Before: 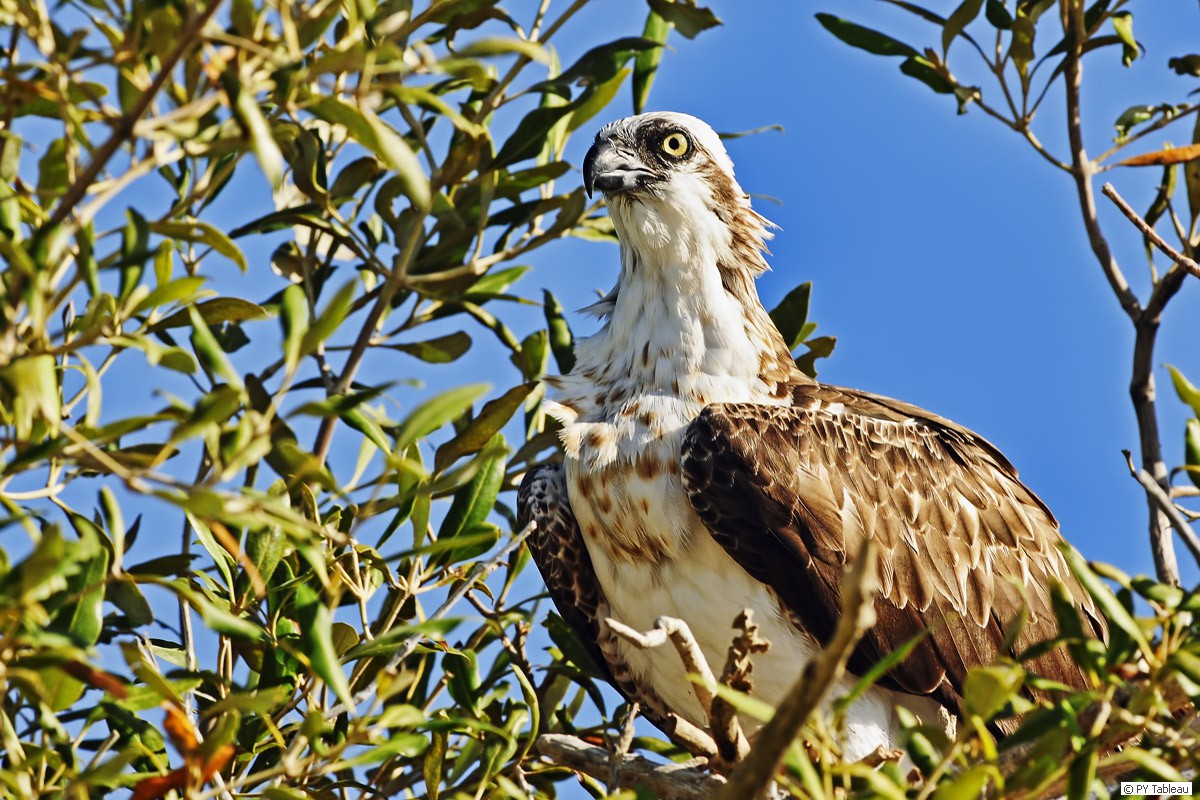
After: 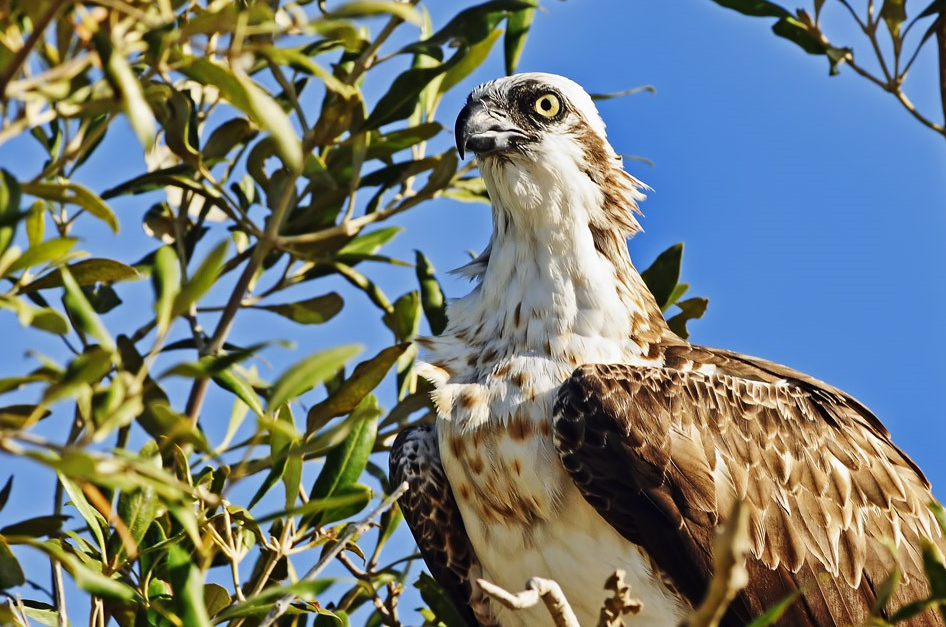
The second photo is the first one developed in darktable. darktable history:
tone equalizer: mask exposure compensation -0.506 EV
crop and rotate: left 10.744%, top 5.002%, right 10.39%, bottom 16.622%
